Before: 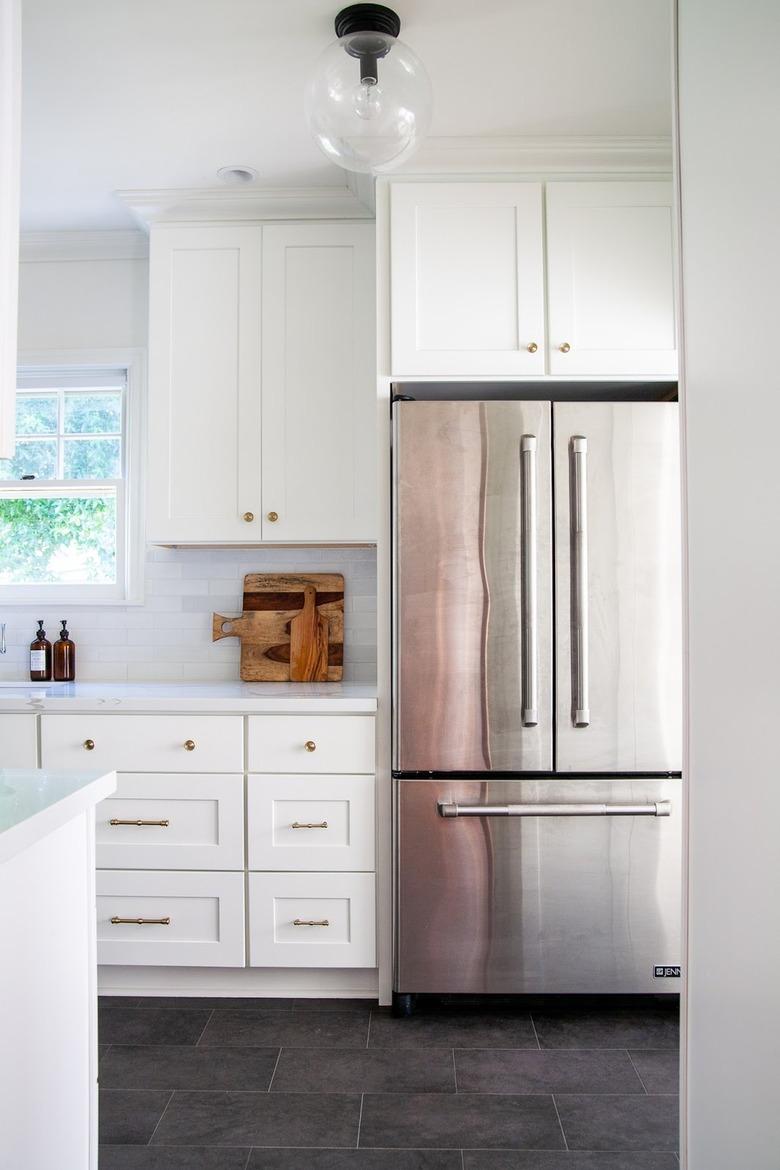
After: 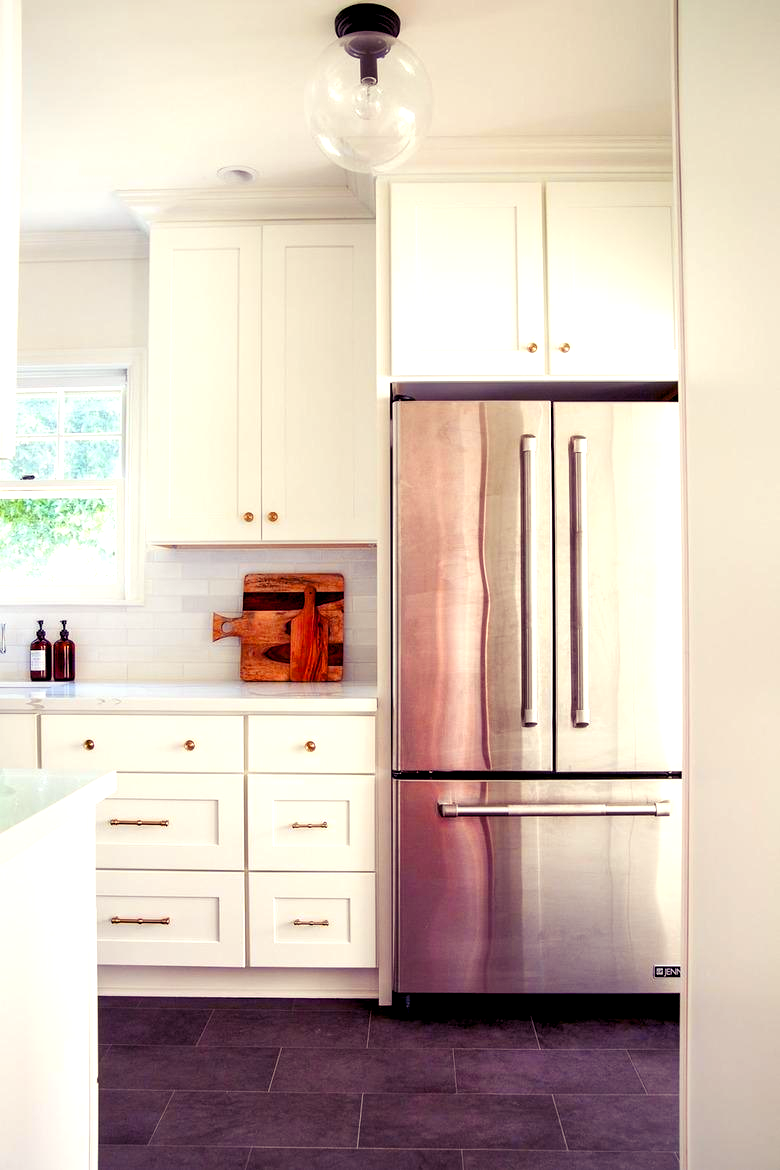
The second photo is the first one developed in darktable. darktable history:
color zones: curves: ch1 [(0.235, 0.558) (0.75, 0.5)]; ch2 [(0.25, 0.462) (0.749, 0.457)], mix 25.94%
color balance rgb: shadows lift › luminance -21.66%, shadows lift › chroma 8.98%, shadows lift › hue 283.37°, power › chroma 1.55%, power › hue 25.59°, highlights gain › luminance 6.08%, highlights gain › chroma 2.55%, highlights gain › hue 90°, global offset › luminance -0.87%, perceptual saturation grading › global saturation 27.49%, perceptual saturation grading › highlights -28.39%, perceptual saturation grading › mid-tones 15.22%, perceptual saturation grading › shadows 33.98%, perceptual brilliance grading › highlights 10%, perceptual brilliance grading › mid-tones 5%
